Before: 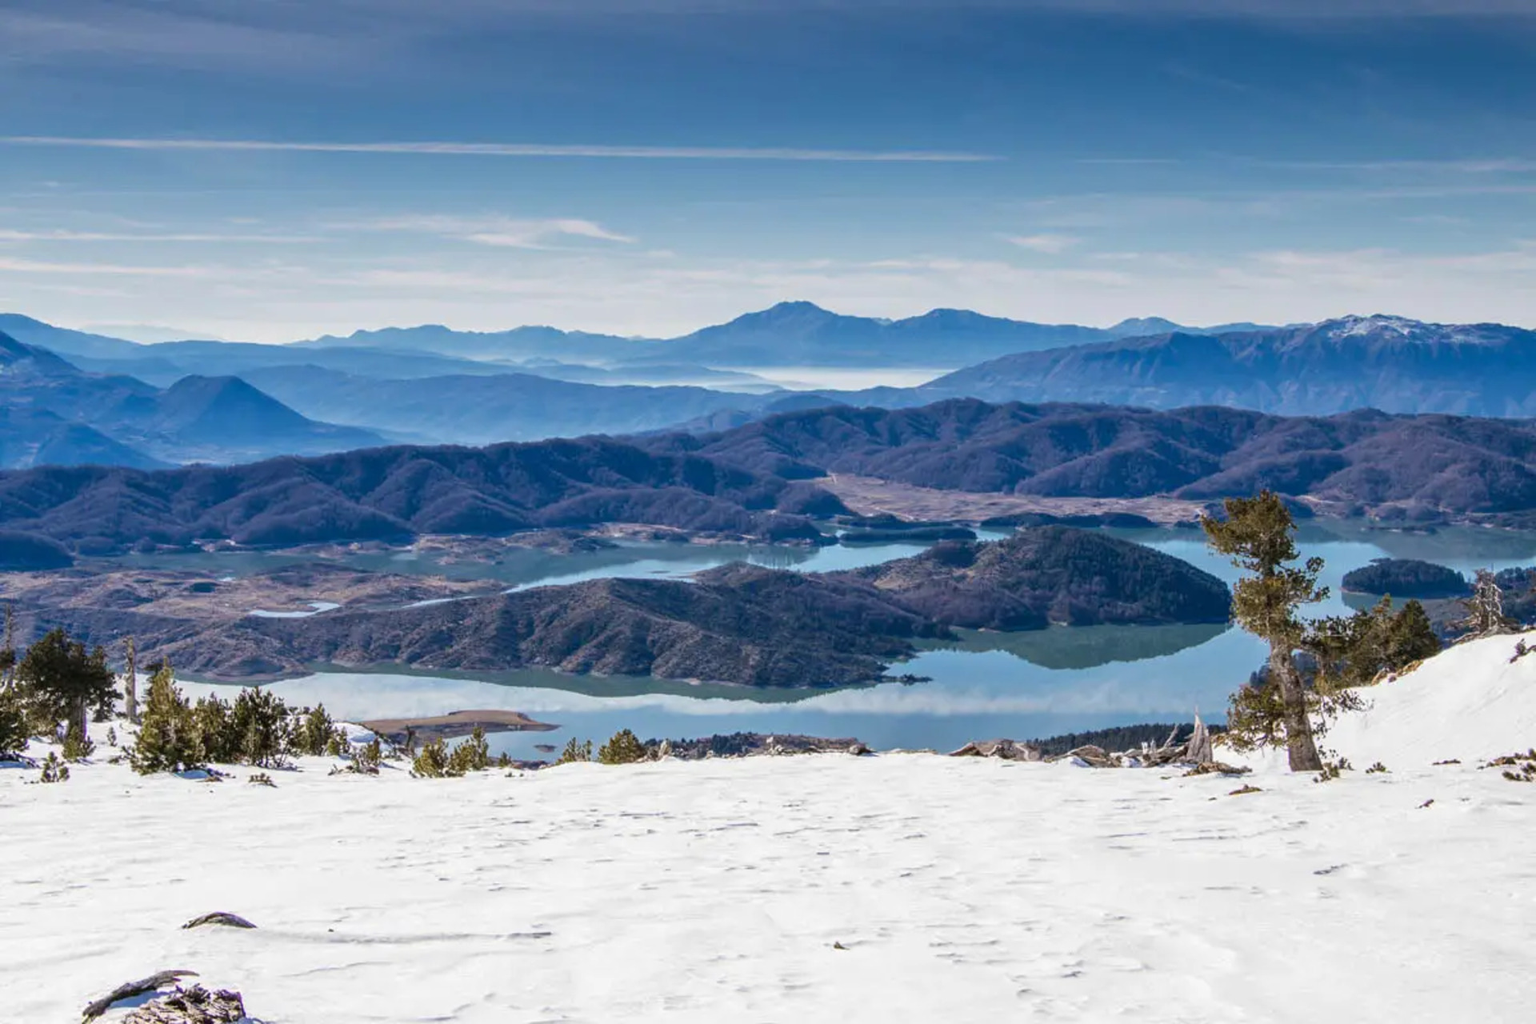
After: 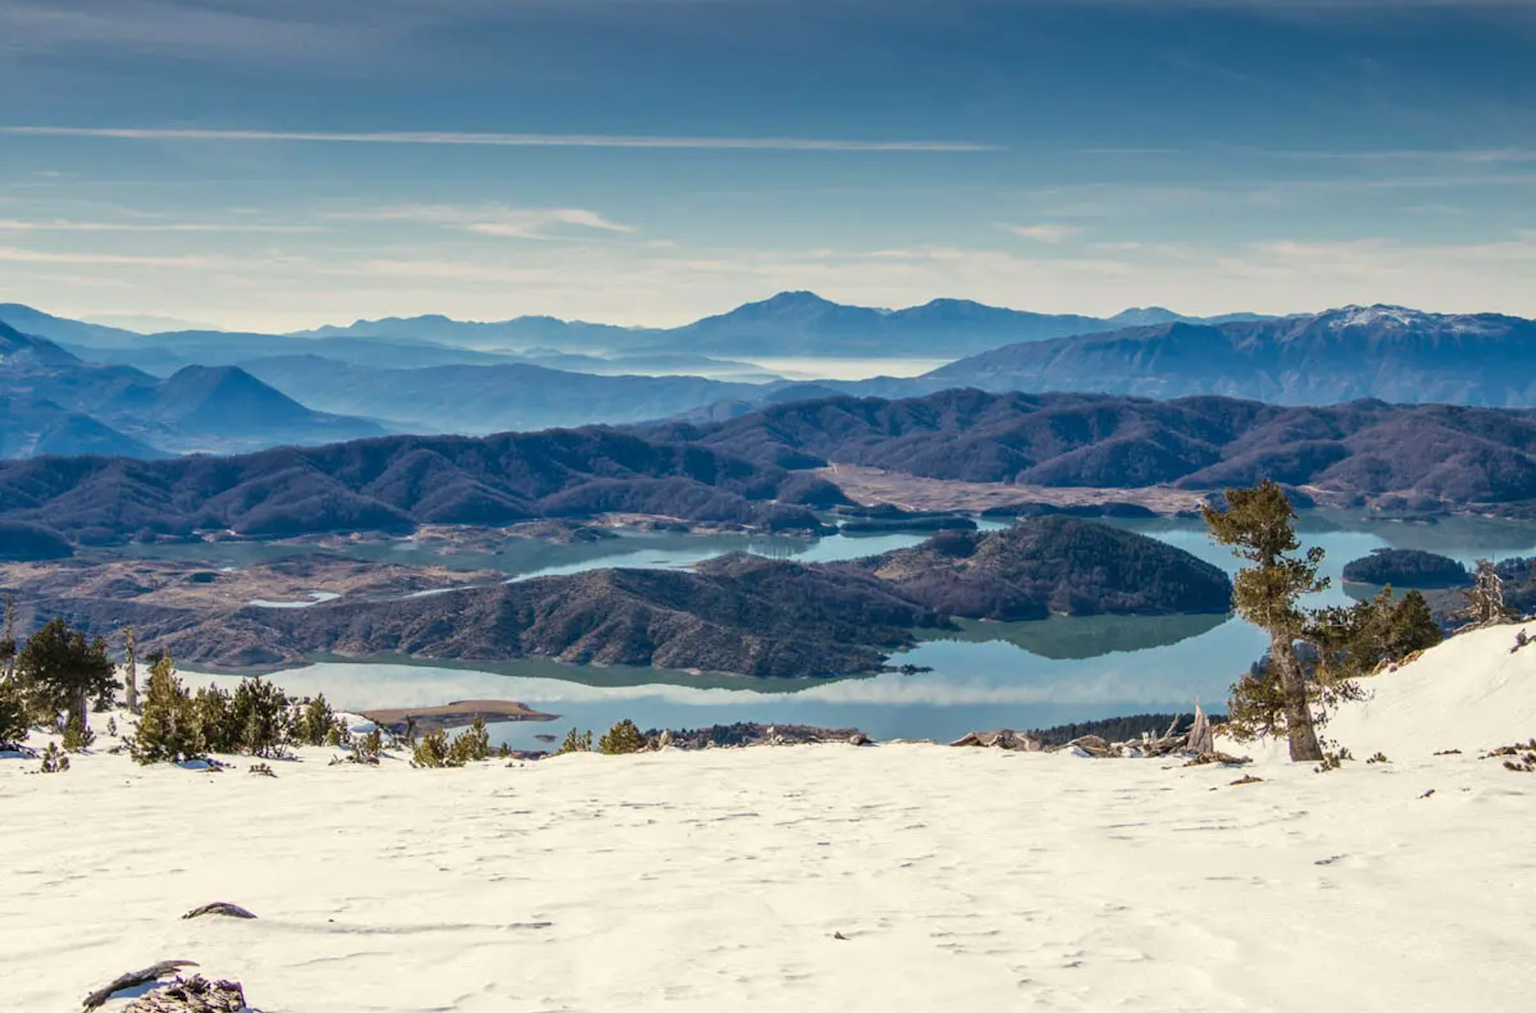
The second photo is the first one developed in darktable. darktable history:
white balance: red 1.029, blue 0.92
crop: top 1.049%, right 0.001%
